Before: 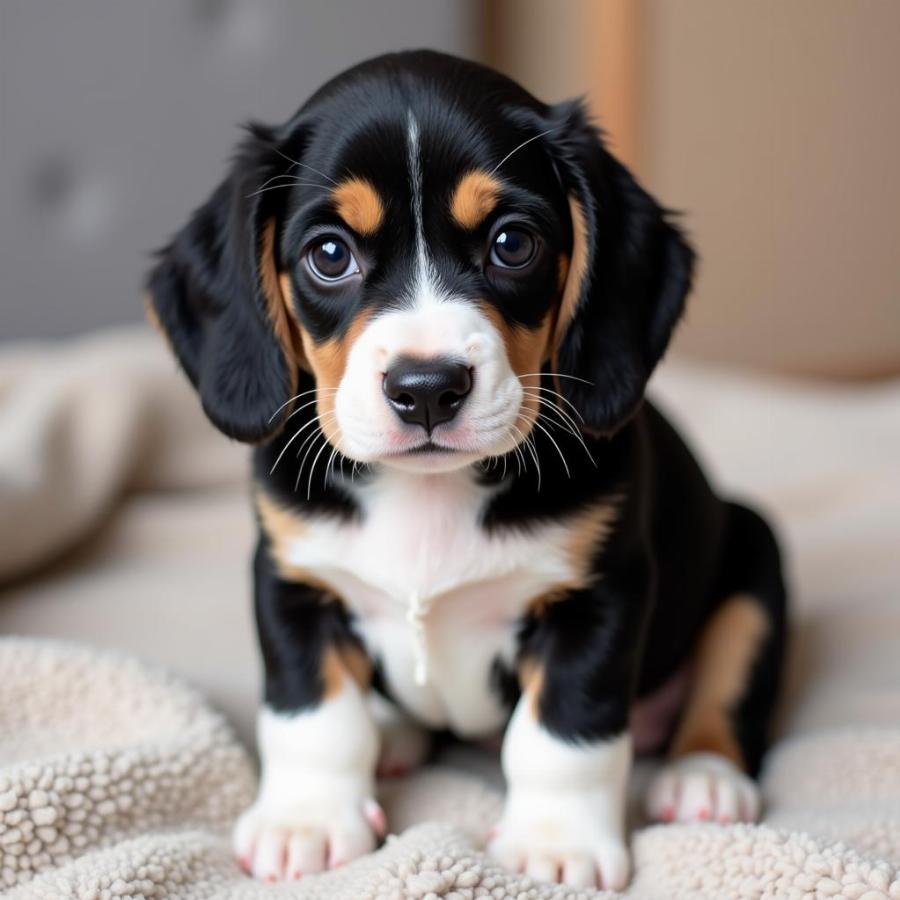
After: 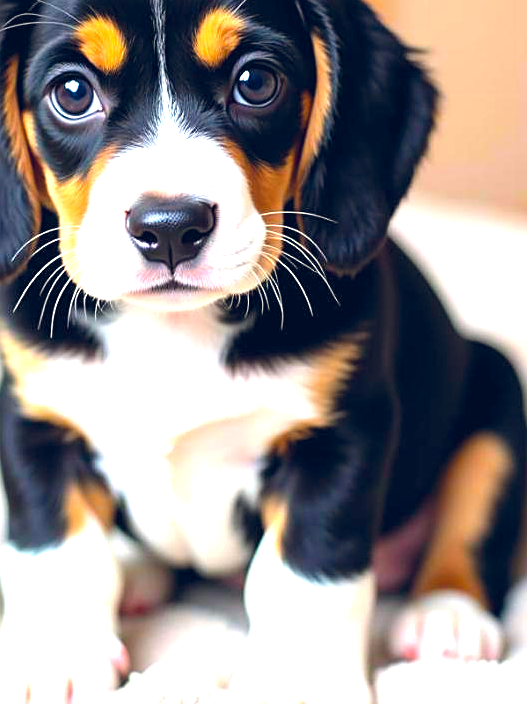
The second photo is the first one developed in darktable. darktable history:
color balance rgb: global offset › luminance 0.367%, global offset › chroma 0.205%, global offset › hue 255.09°, linear chroma grading › global chroma 14.528%, perceptual saturation grading › global saturation 19.313%, global vibrance 28.349%
exposure: black level correction 0, exposure 1.278 EV, compensate highlight preservation false
crop and rotate: left 28.614%, top 18.016%, right 12.719%, bottom 3.738%
sharpen: on, module defaults
